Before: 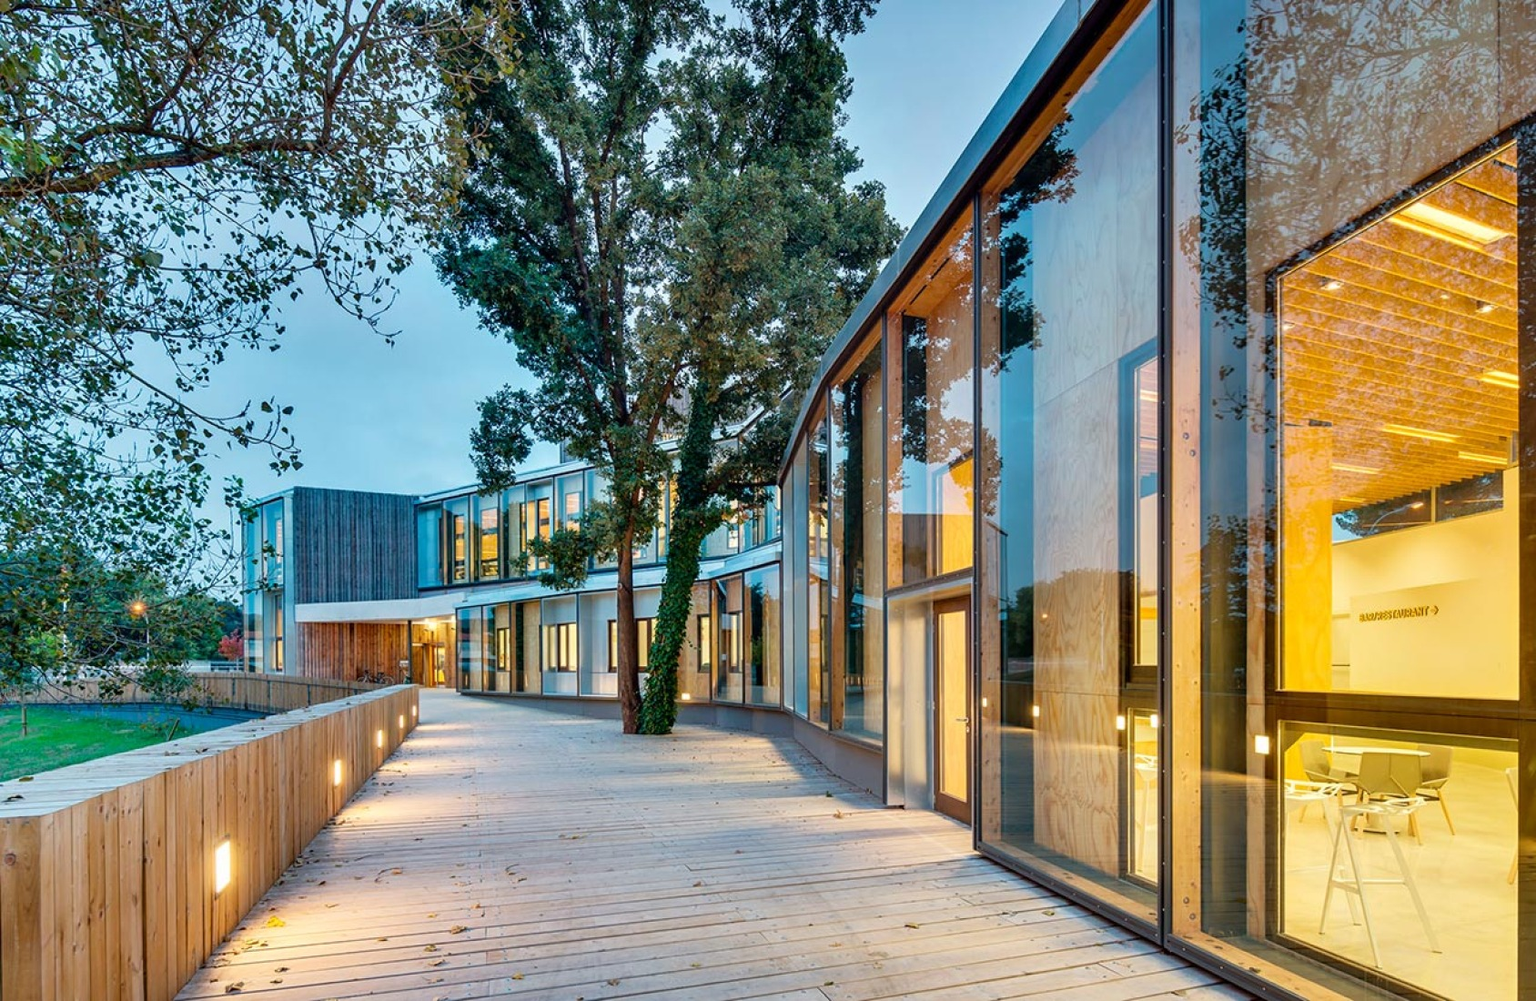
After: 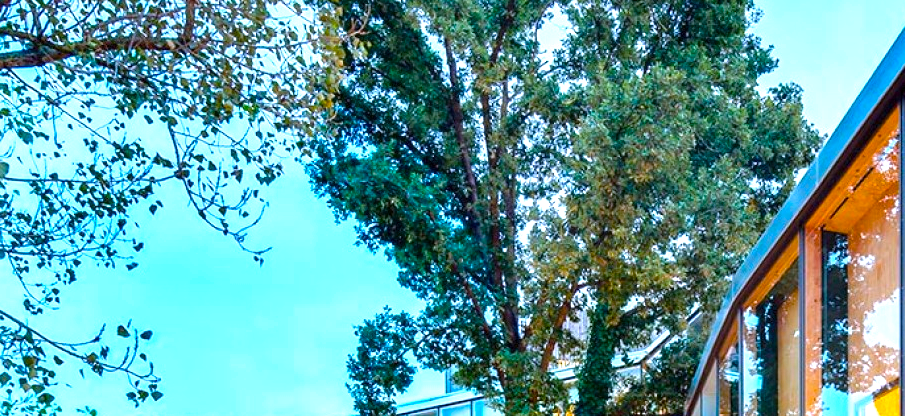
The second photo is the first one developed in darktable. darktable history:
crop: left 10.121%, top 10.631%, right 36.218%, bottom 51.526%
exposure: exposure 1.061 EV, compensate highlight preservation false
color balance rgb: linear chroma grading › global chroma 15%, perceptual saturation grading › global saturation 30%
white balance: red 0.984, blue 1.059
